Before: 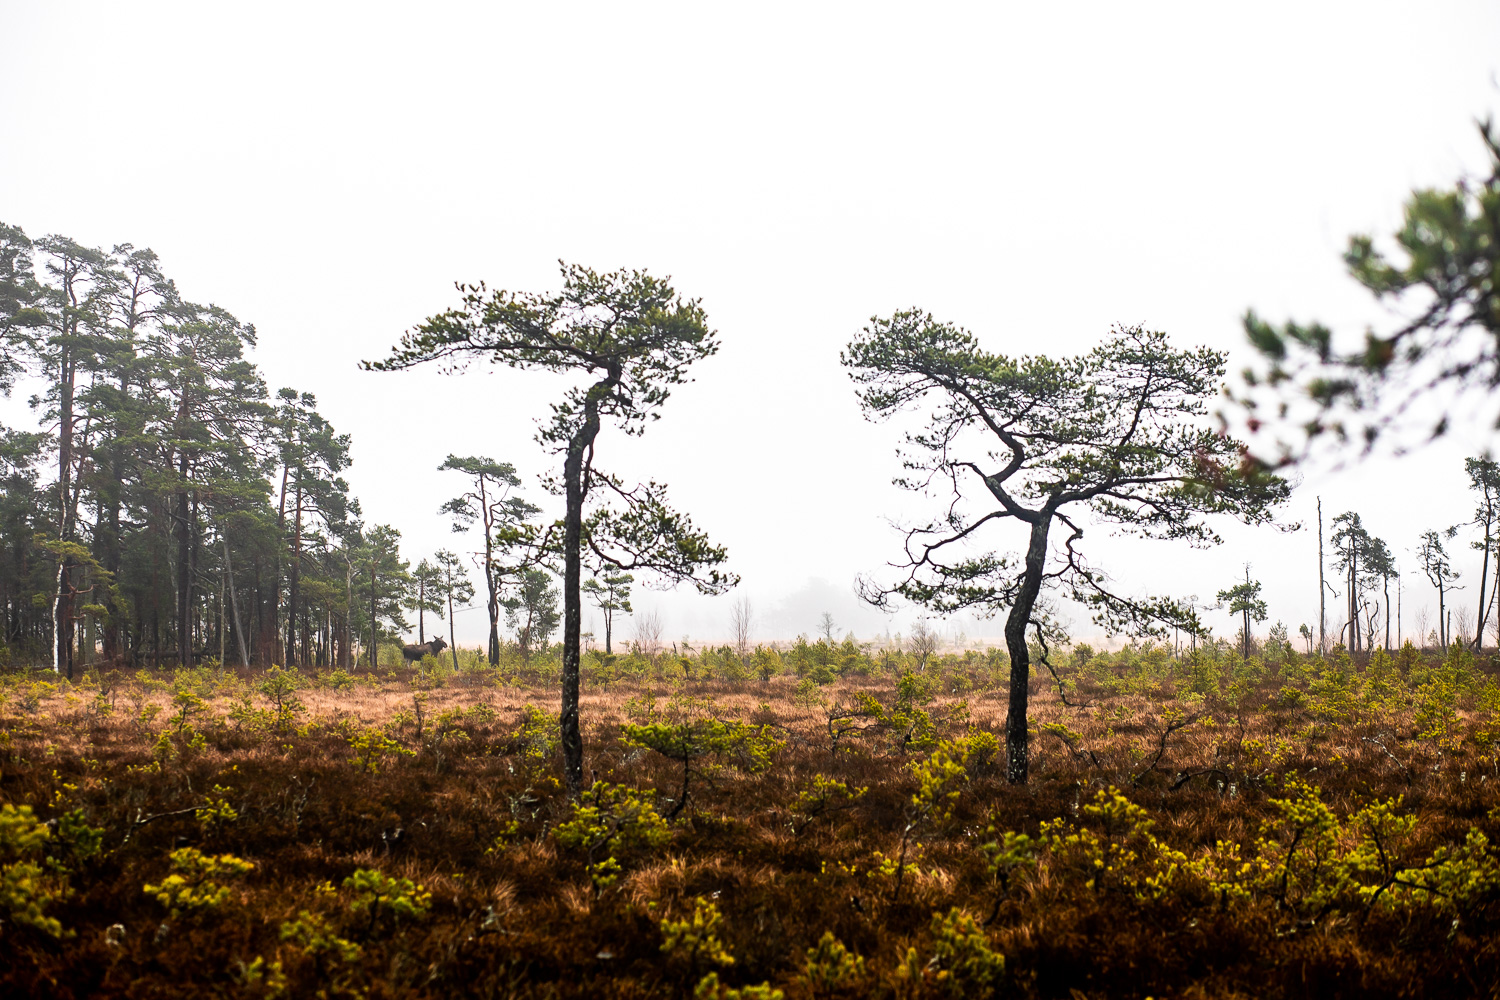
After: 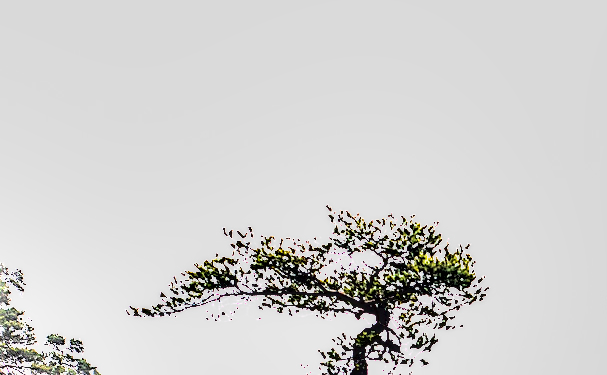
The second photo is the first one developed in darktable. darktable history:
sharpen: on, module defaults
local contrast: on, module defaults
shadows and highlights: low approximation 0.01, soften with gaussian
contrast brightness saturation: contrast 0.29
crop: left 15.507%, top 5.448%, right 43.984%, bottom 57.008%
exposure: black level correction 0, exposure 1.199 EV, compensate highlight preservation false
tone equalizer: -8 EV -0.432 EV, -7 EV -0.404 EV, -6 EV -0.353 EV, -5 EV -0.238 EV, -3 EV 0.247 EV, -2 EV 0.345 EV, -1 EV 0.409 EV, +0 EV 0.422 EV
